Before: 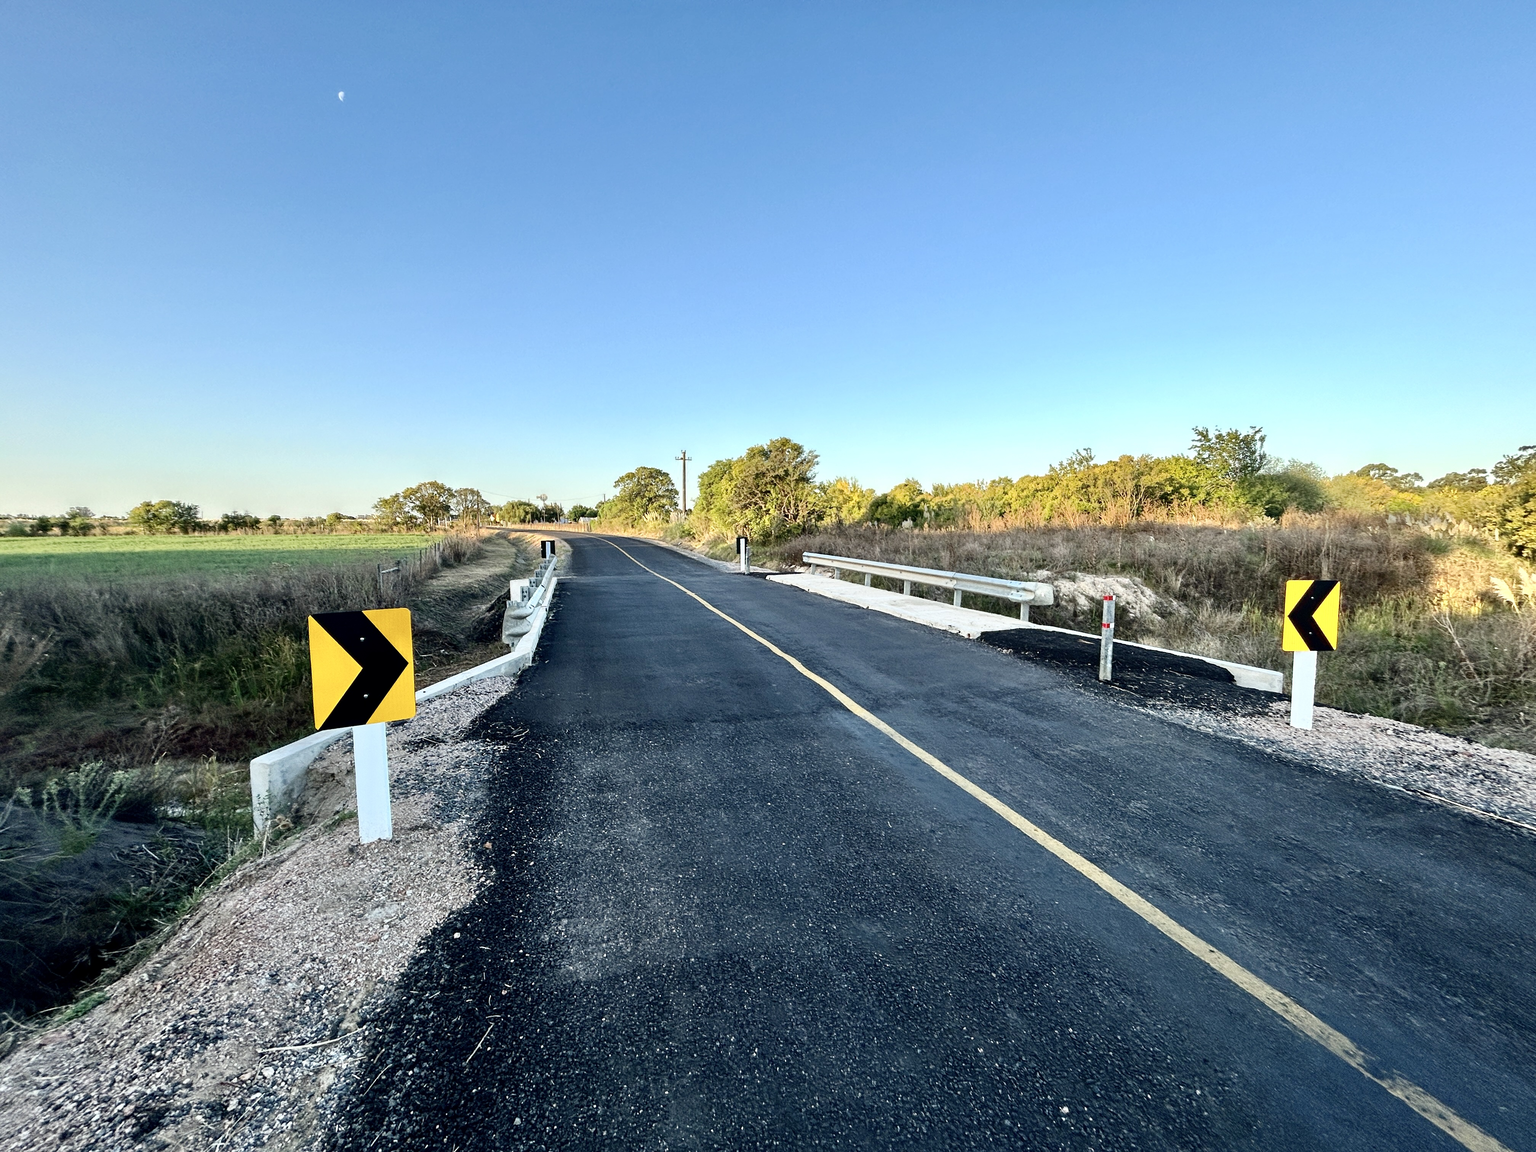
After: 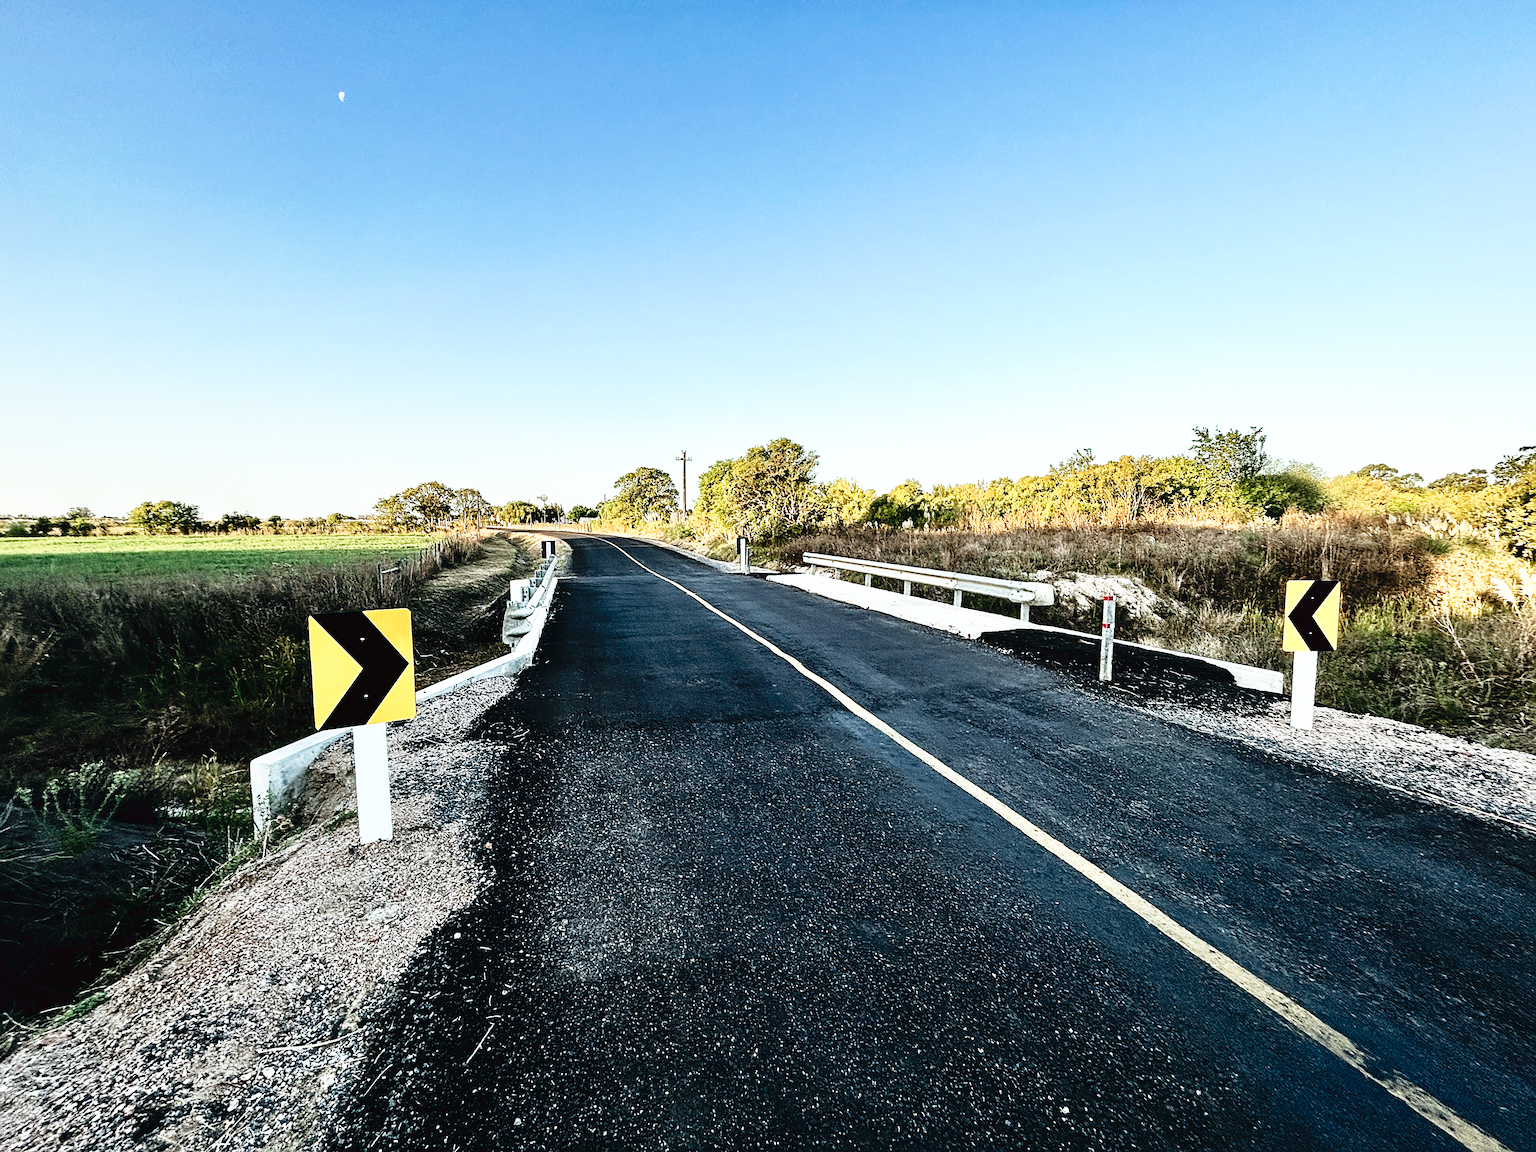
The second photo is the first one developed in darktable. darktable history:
tone equalizer: on, module defaults
sharpen: radius 3.119
tone curve: curves: ch0 [(0, 0) (0.003, 0.03) (0.011, 0.022) (0.025, 0.018) (0.044, 0.031) (0.069, 0.035) (0.1, 0.04) (0.136, 0.046) (0.177, 0.063) (0.224, 0.087) (0.277, 0.15) (0.335, 0.252) (0.399, 0.354) (0.468, 0.475) (0.543, 0.602) (0.623, 0.73) (0.709, 0.856) (0.801, 0.945) (0.898, 0.987) (1, 1)], preserve colors none
color balance: lift [1, 0.994, 1.002, 1.006], gamma [0.957, 1.081, 1.016, 0.919], gain [0.97, 0.972, 1.01, 1.028], input saturation 91.06%, output saturation 79.8%
